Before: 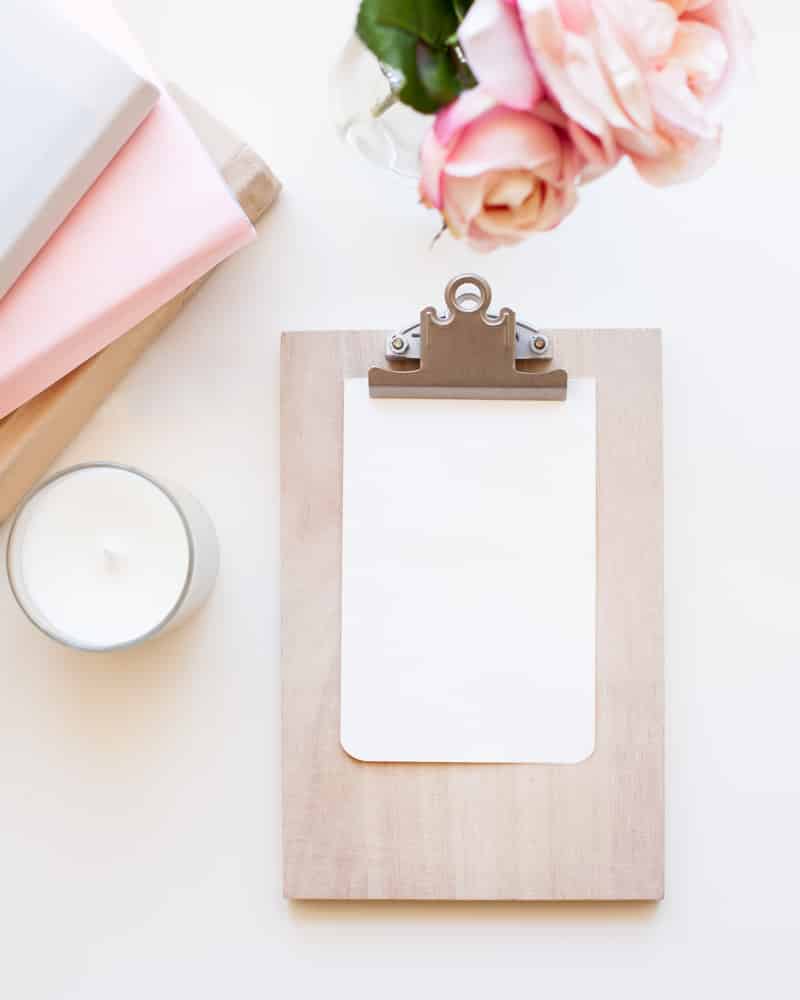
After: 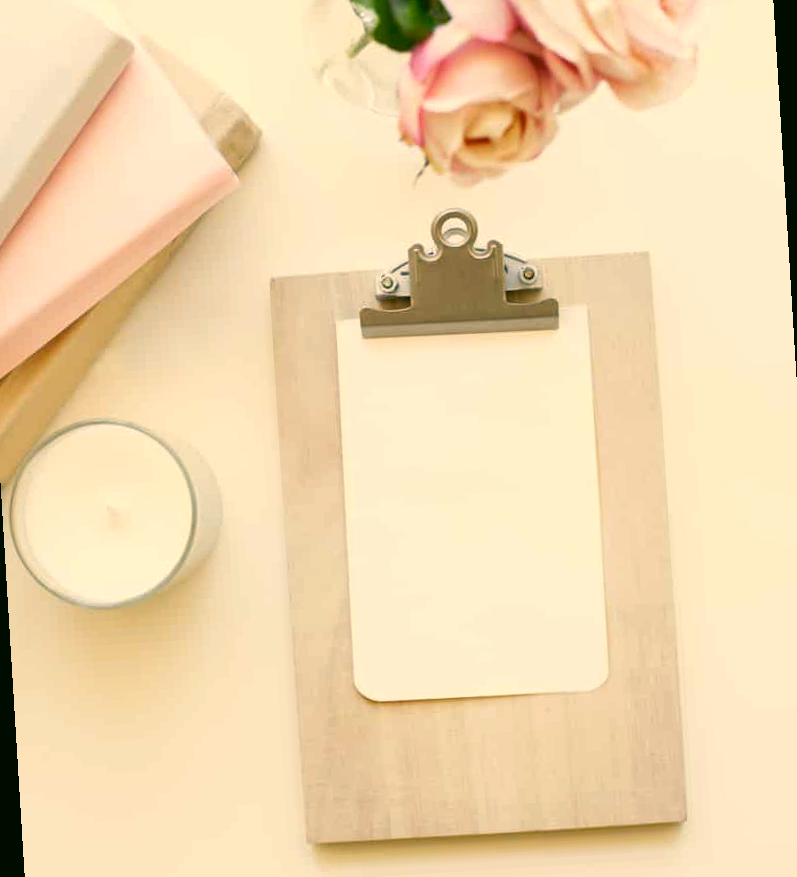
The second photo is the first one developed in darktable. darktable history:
color correction: highlights a* 5.3, highlights b* 24.26, shadows a* -15.58, shadows b* 4.02
rotate and perspective: rotation -3.52°, crop left 0.036, crop right 0.964, crop top 0.081, crop bottom 0.919
